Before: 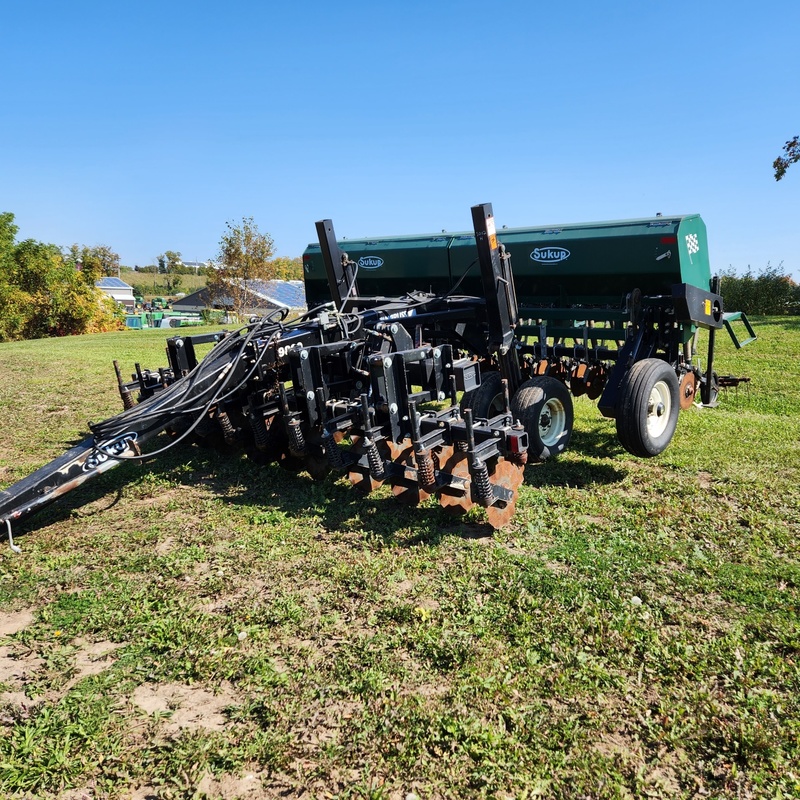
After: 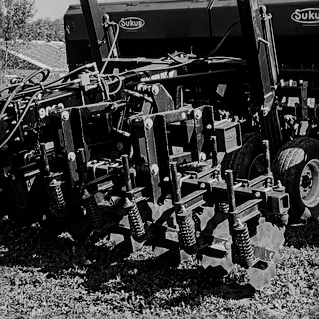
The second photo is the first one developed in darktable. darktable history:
local contrast: on, module defaults
monochrome: on, module defaults
crop: left 30%, top 30%, right 30%, bottom 30%
sharpen: on, module defaults
filmic rgb: black relative exposure -7.65 EV, white relative exposure 4.56 EV, hardness 3.61, color science v6 (2022)
color calibration: output gray [0.22, 0.42, 0.37, 0], gray › normalize channels true, illuminant same as pipeline (D50), adaptation XYZ, x 0.346, y 0.359, gamut compression 0
